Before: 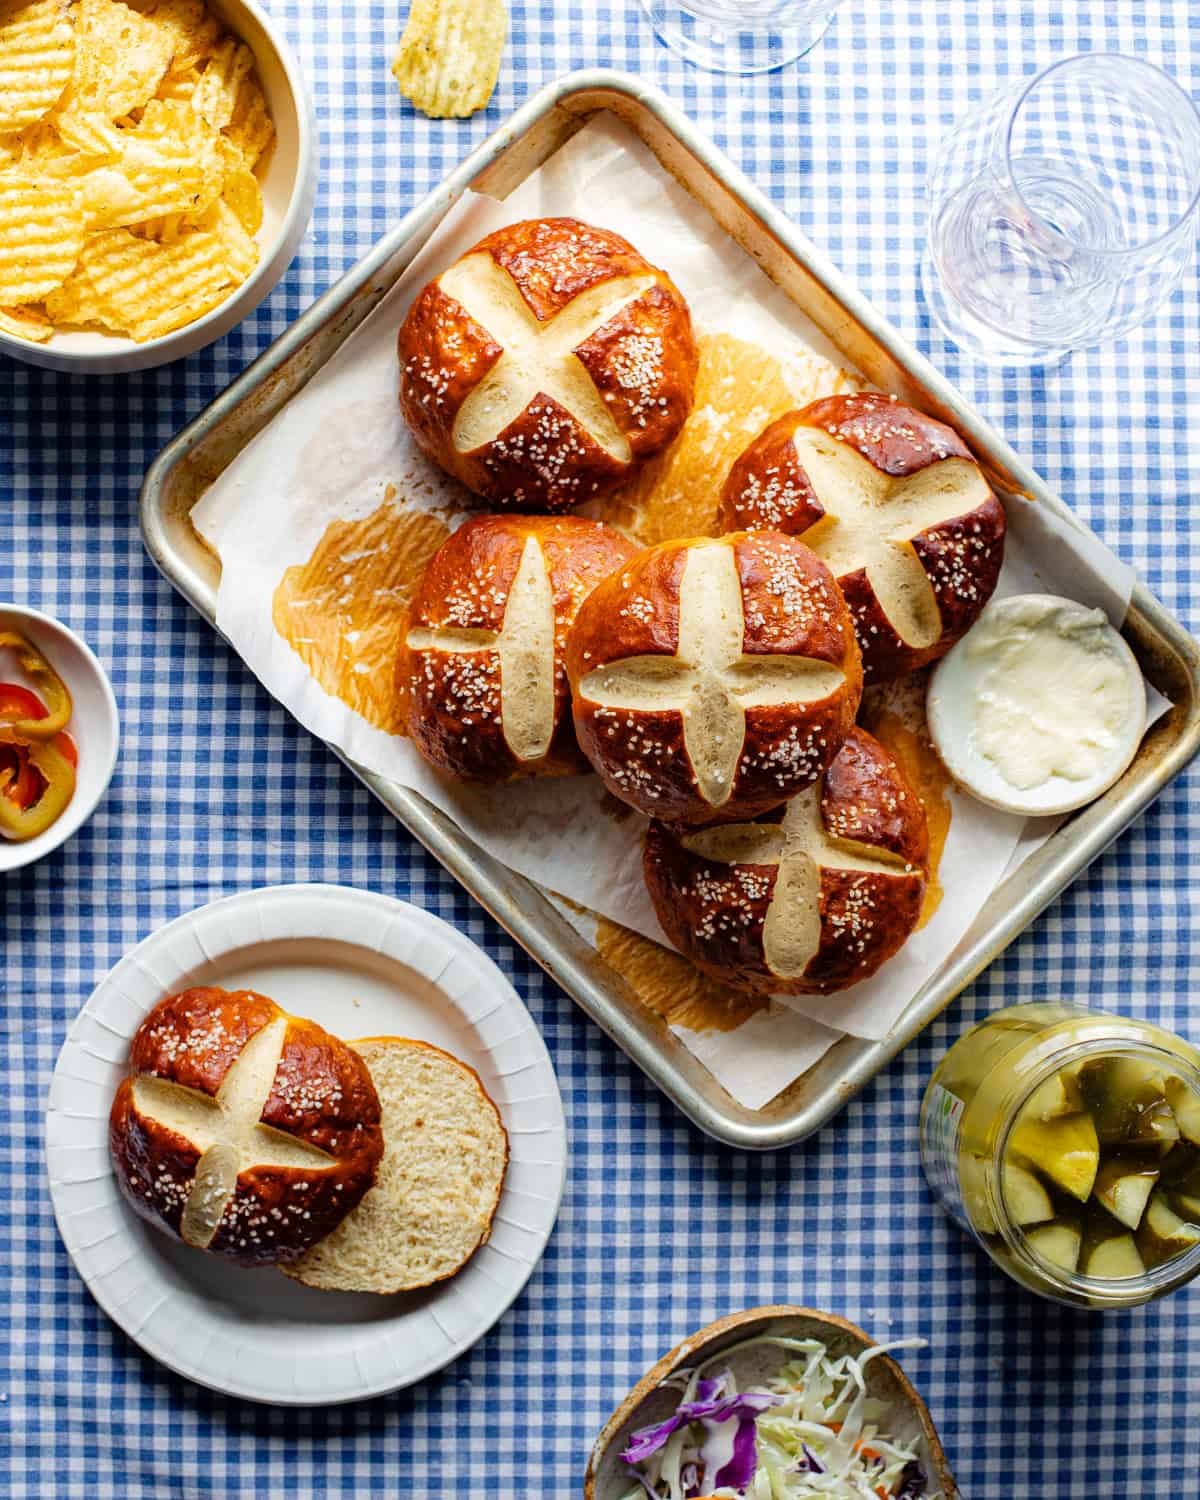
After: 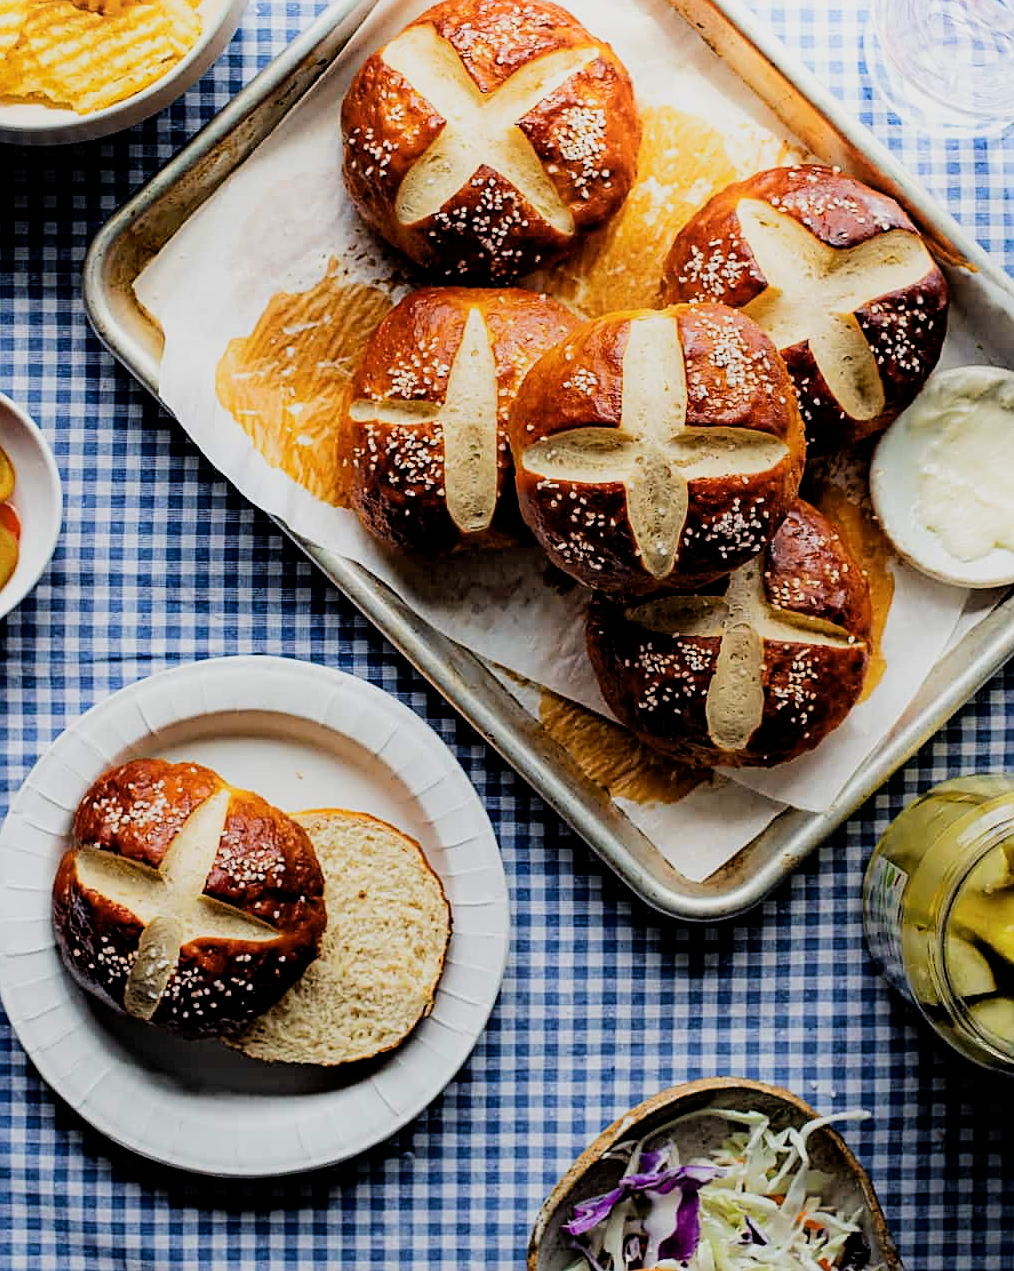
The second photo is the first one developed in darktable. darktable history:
filmic rgb: black relative exposure -5.08 EV, white relative exposure 3.98 EV, hardness 2.88, contrast 1.298, highlights saturation mix -29.93%
shadows and highlights: shadows -24.39, highlights 49.31, soften with gaussian
crop and rotate: left 4.754%, top 15.218%, right 10.676%
exposure: exposure -0.113 EV, compensate highlight preservation false
tone equalizer: -7 EV 0.105 EV
sharpen: on, module defaults
